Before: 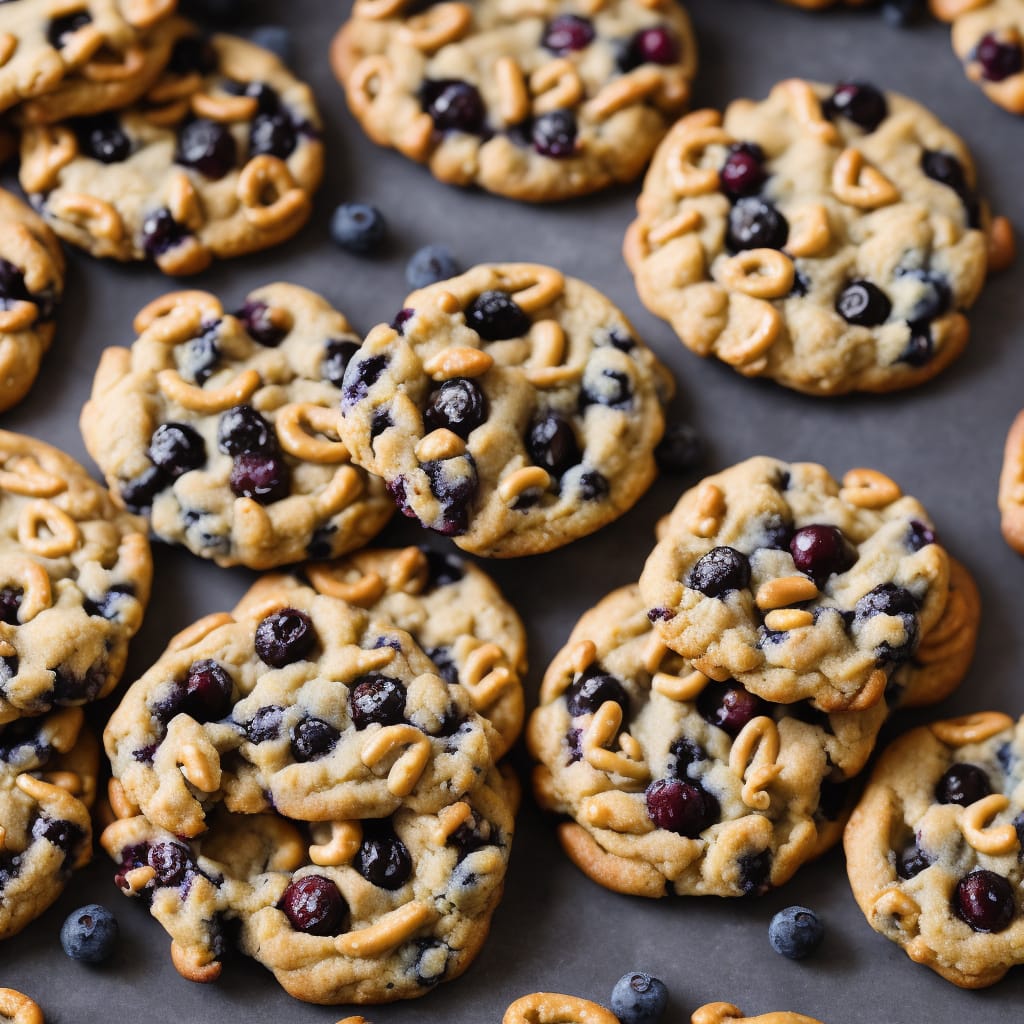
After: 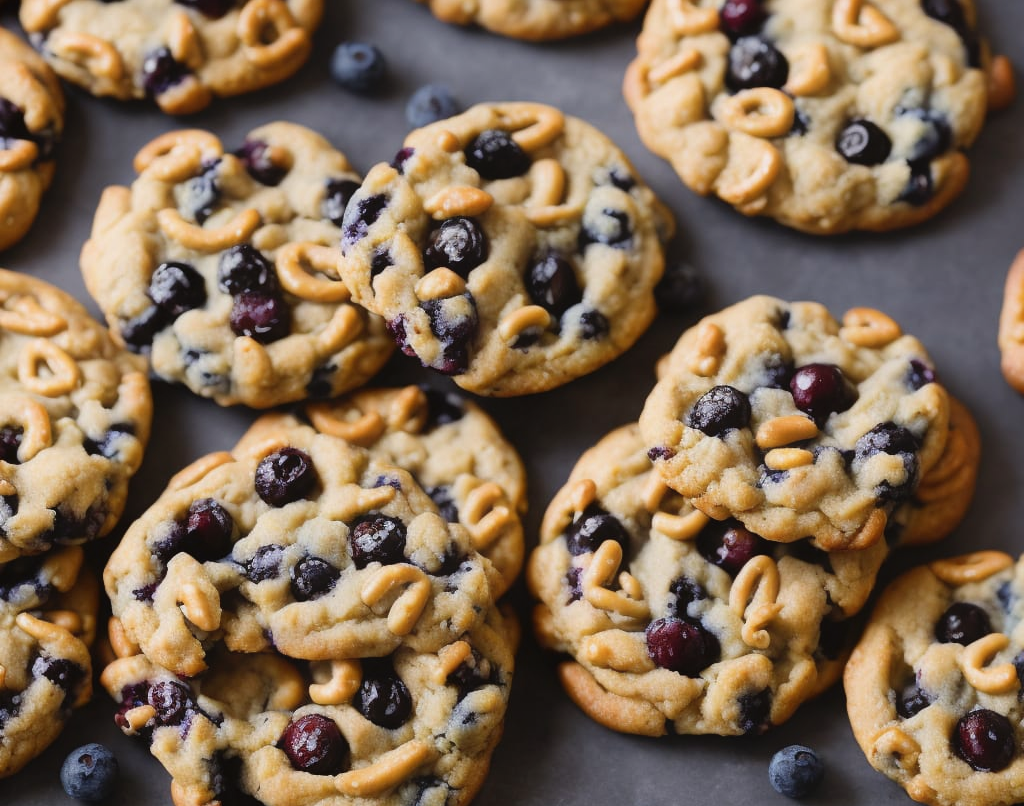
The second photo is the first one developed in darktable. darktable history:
crop and rotate: top 15.774%, bottom 5.506%
color correction: highlights a* -0.137, highlights b* 0.137
contrast equalizer: octaves 7, y [[0.6 ×6], [0.55 ×6], [0 ×6], [0 ×6], [0 ×6]], mix -0.3
